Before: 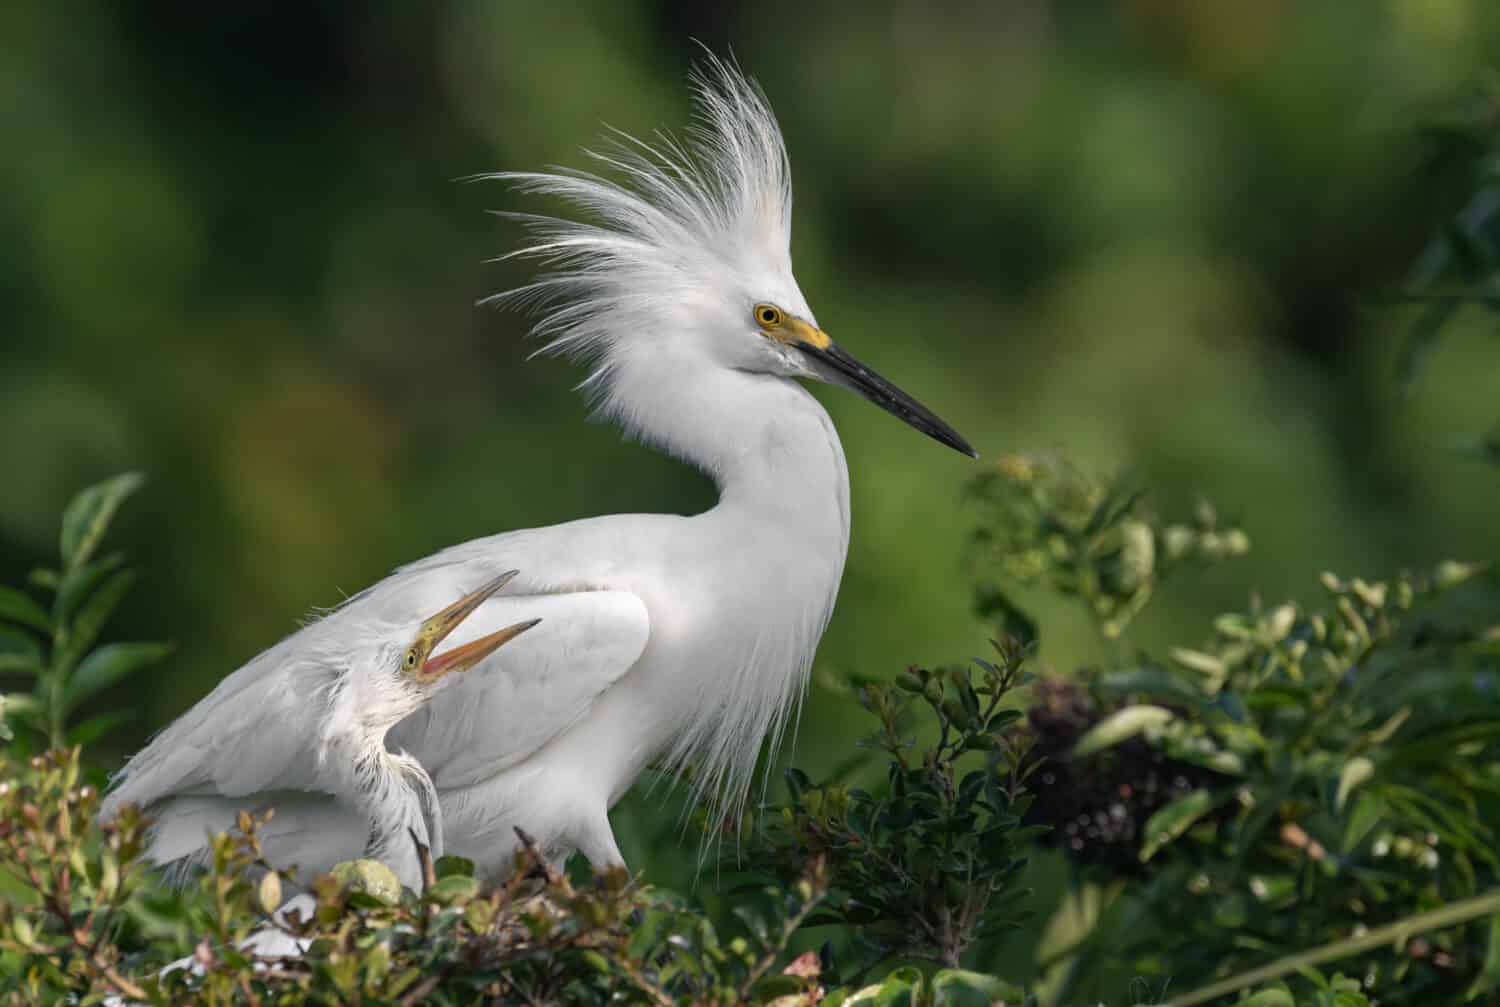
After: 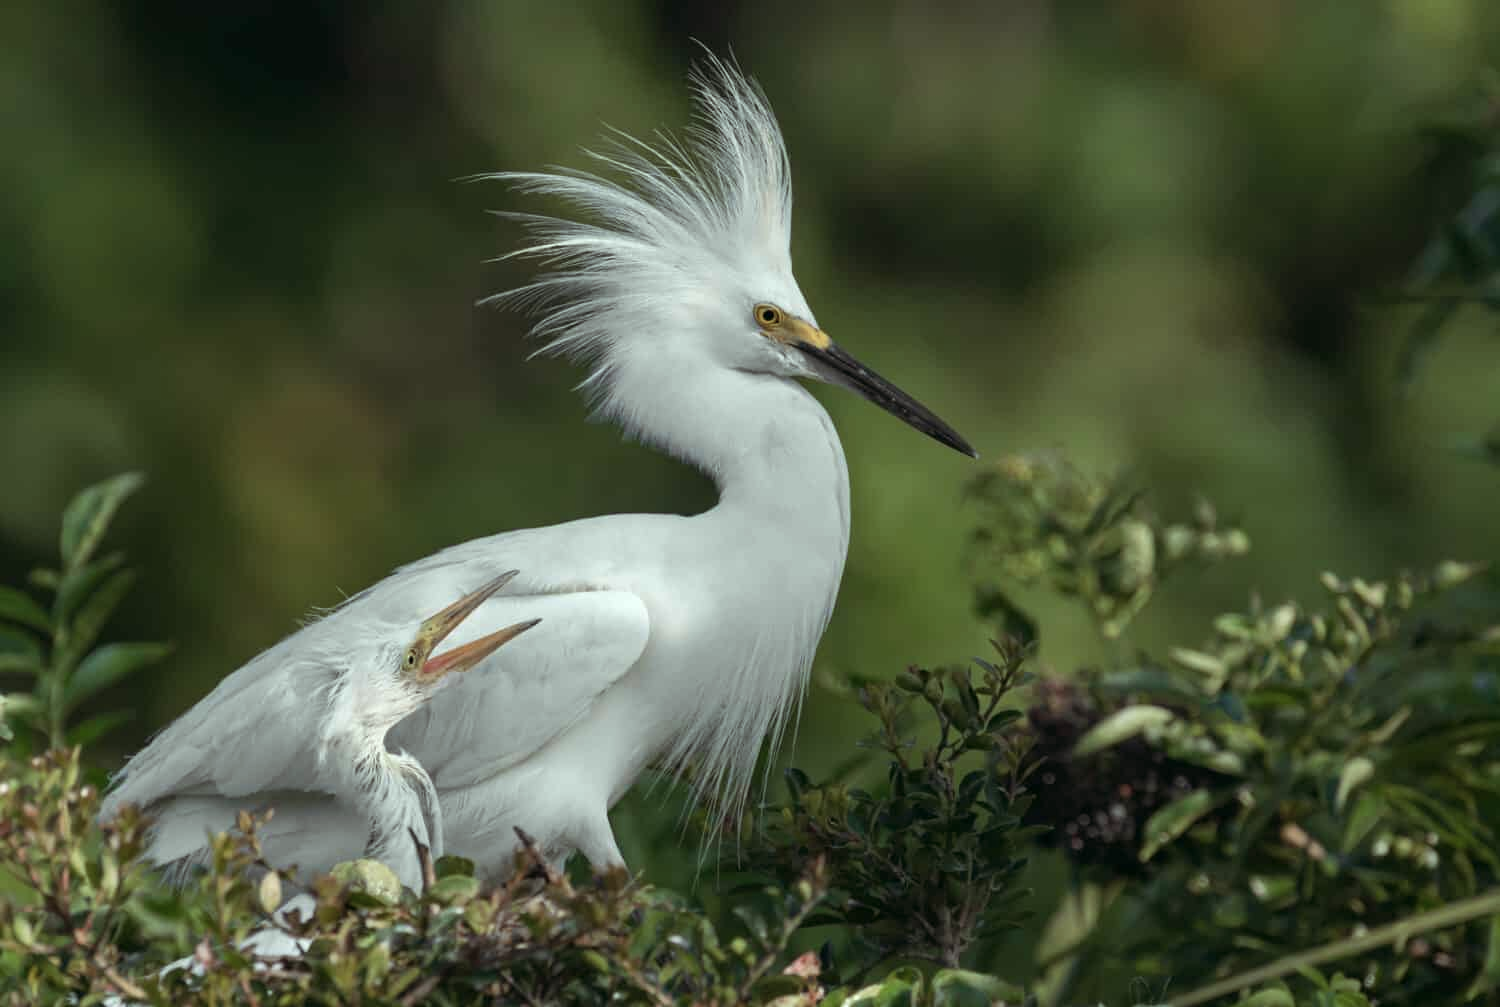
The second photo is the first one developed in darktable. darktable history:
color correction: highlights a* -7.4, highlights b* 1.04, shadows a* -3.09, saturation 1.41
color zones: curves: ch0 [(0, 0.559) (0.153, 0.551) (0.229, 0.5) (0.429, 0.5) (0.571, 0.5) (0.714, 0.5) (0.857, 0.5) (1, 0.559)]; ch1 [(0, 0.417) (0.112, 0.336) (0.213, 0.26) (0.429, 0.34) (0.571, 0.35) (0.683, 0.331) (0.857, 0.344) (1, 0.417)]
color balance rgb: shadows lift › chroma 4.631%, shadows lift › hue 25.58°, linear chroma grading › global chroma 0.394%, perceptual saturation grading › global saturation -0.01%
